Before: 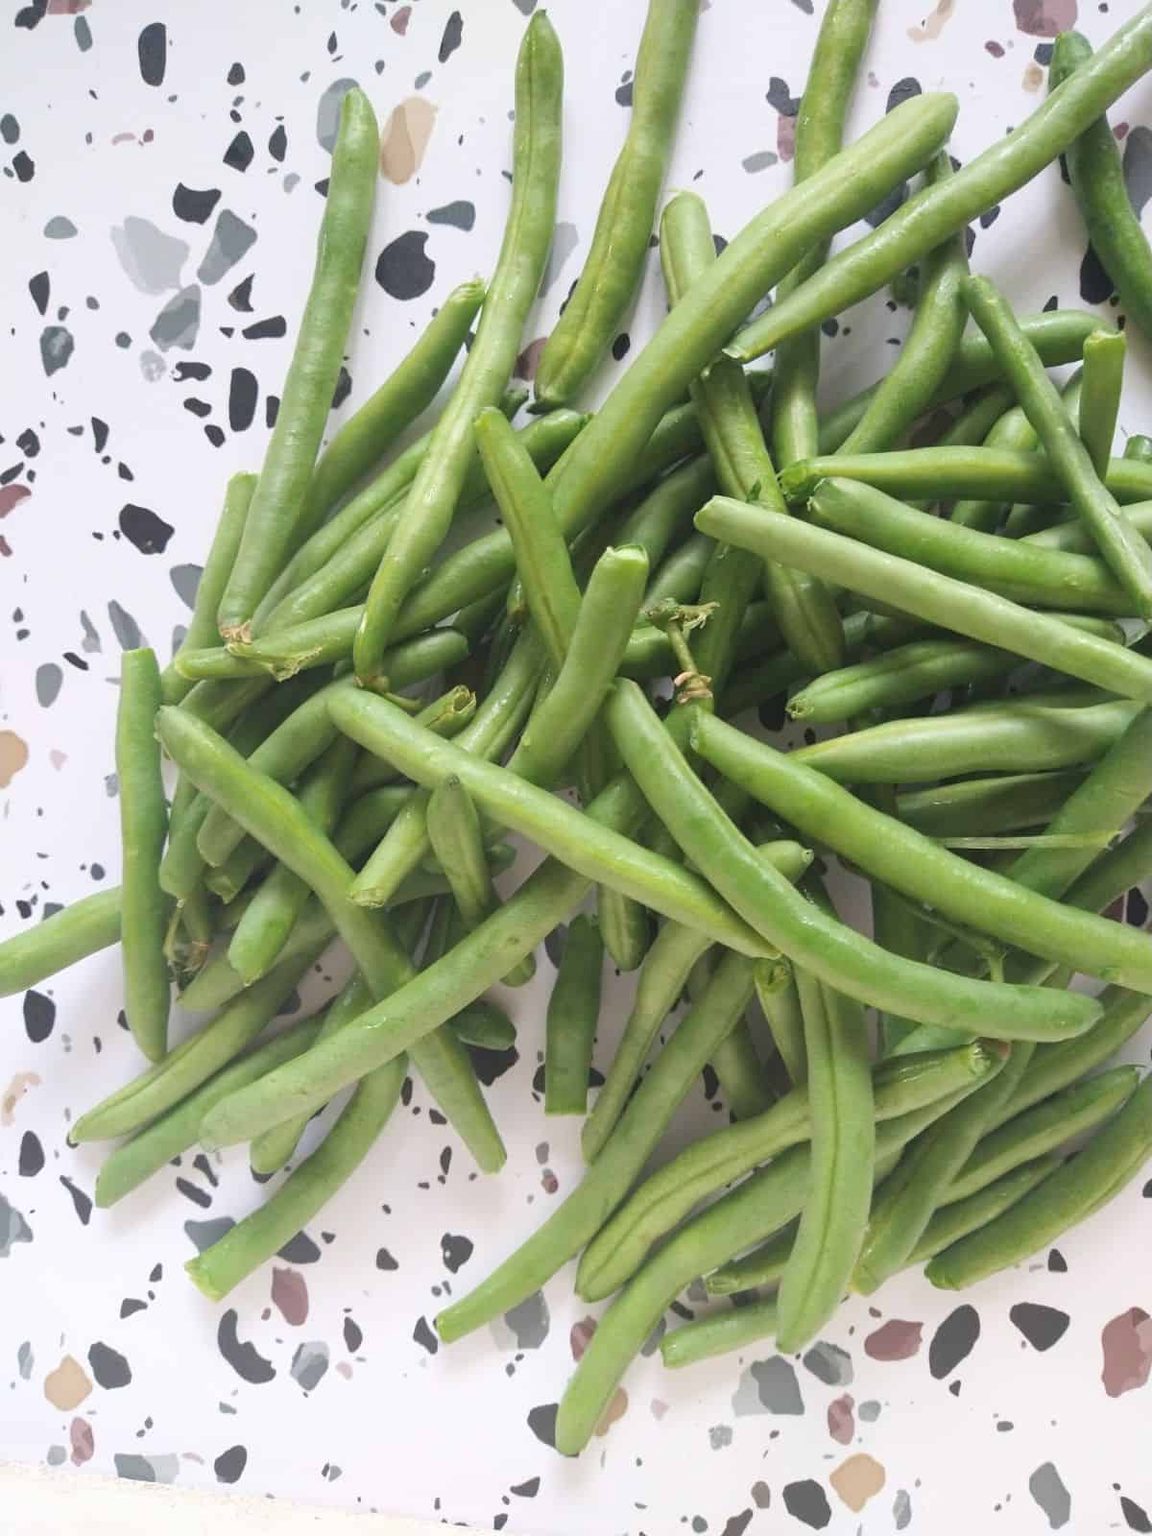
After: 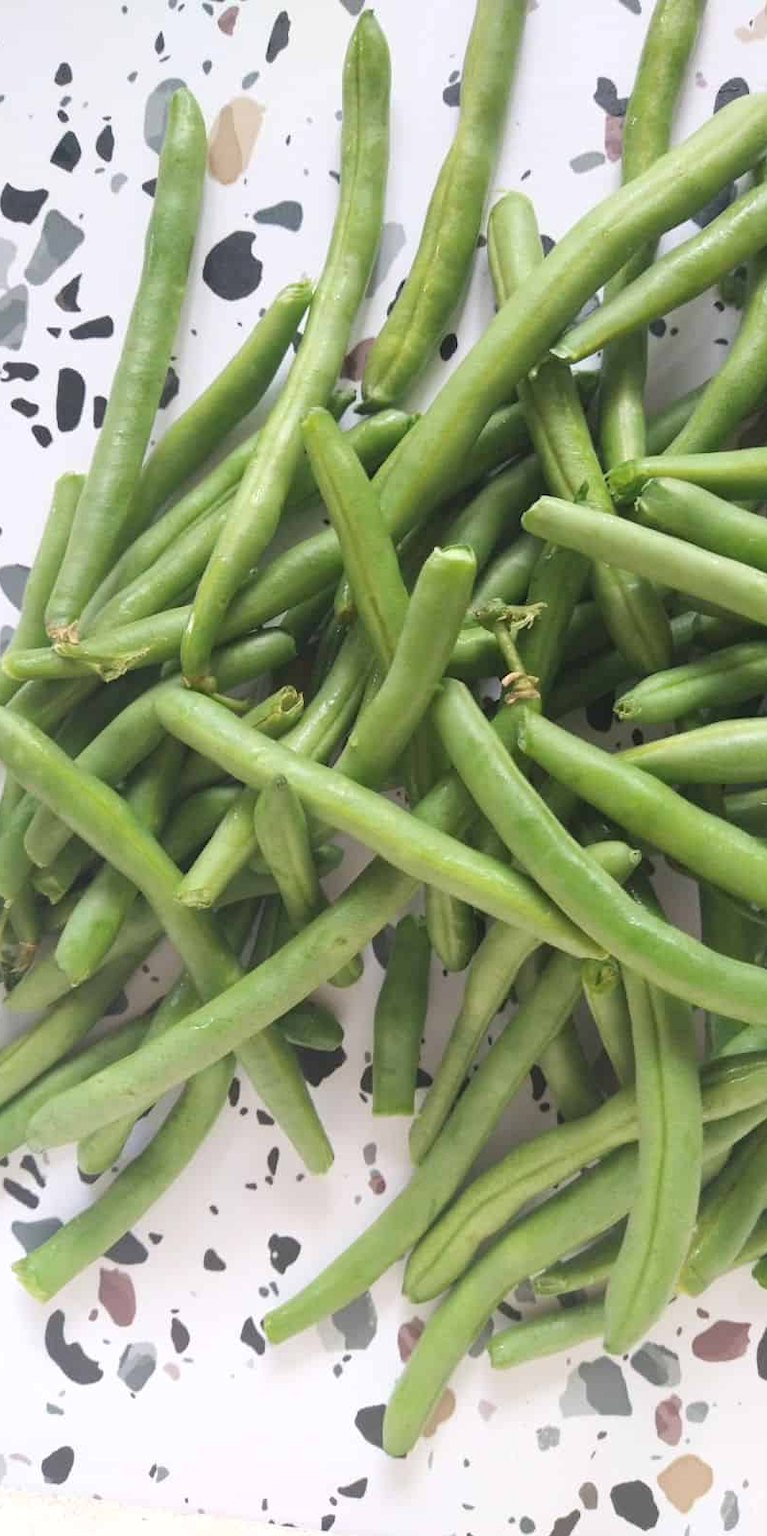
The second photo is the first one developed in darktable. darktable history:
levels: levels [0, 0.492, 0.984]
crop and rotate: left 15.055%, right 18.278%
